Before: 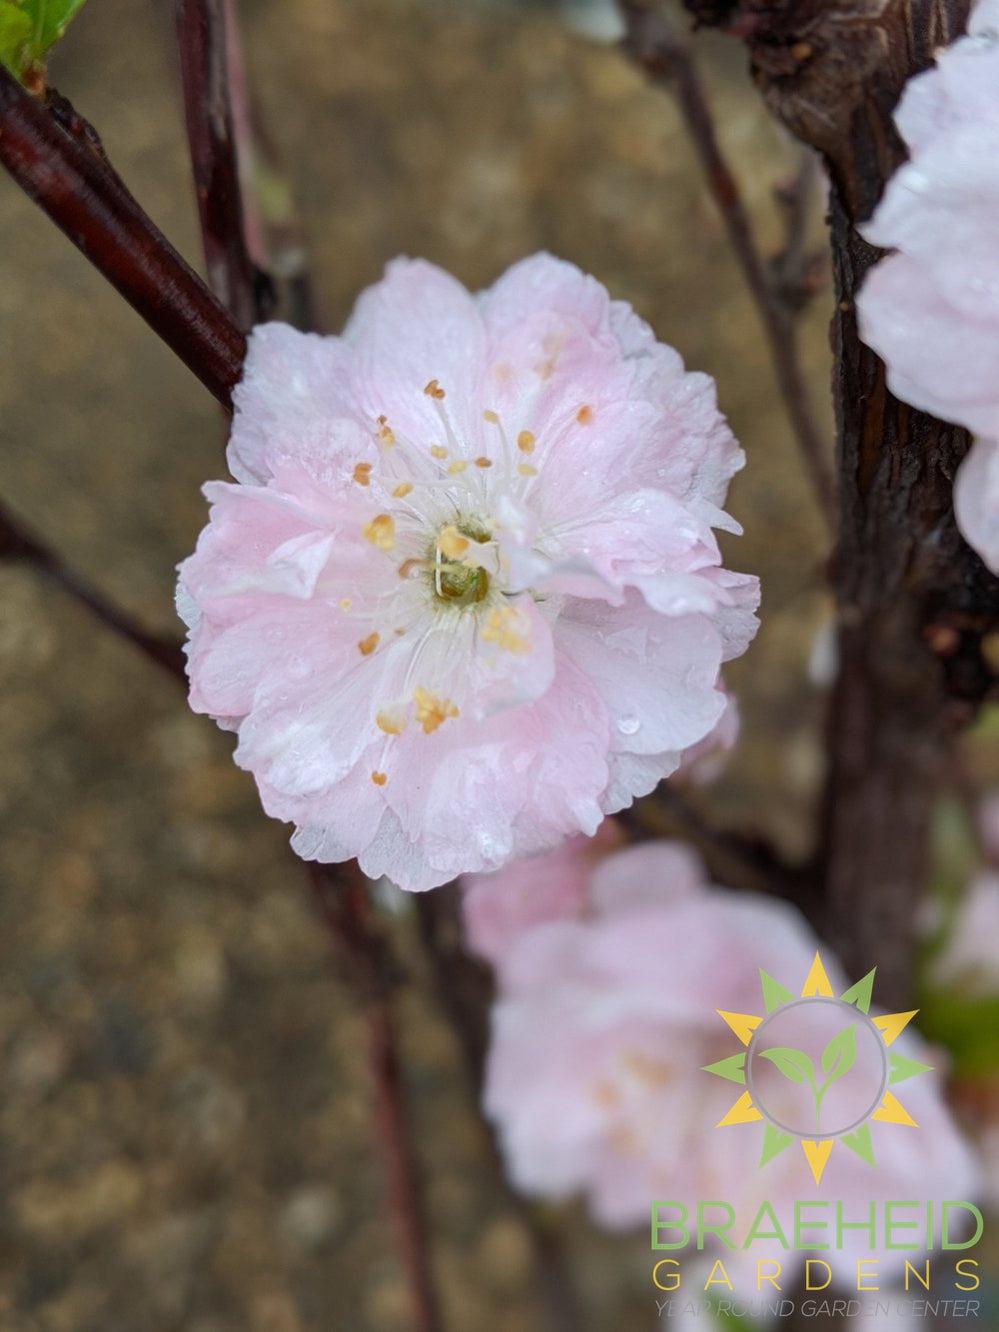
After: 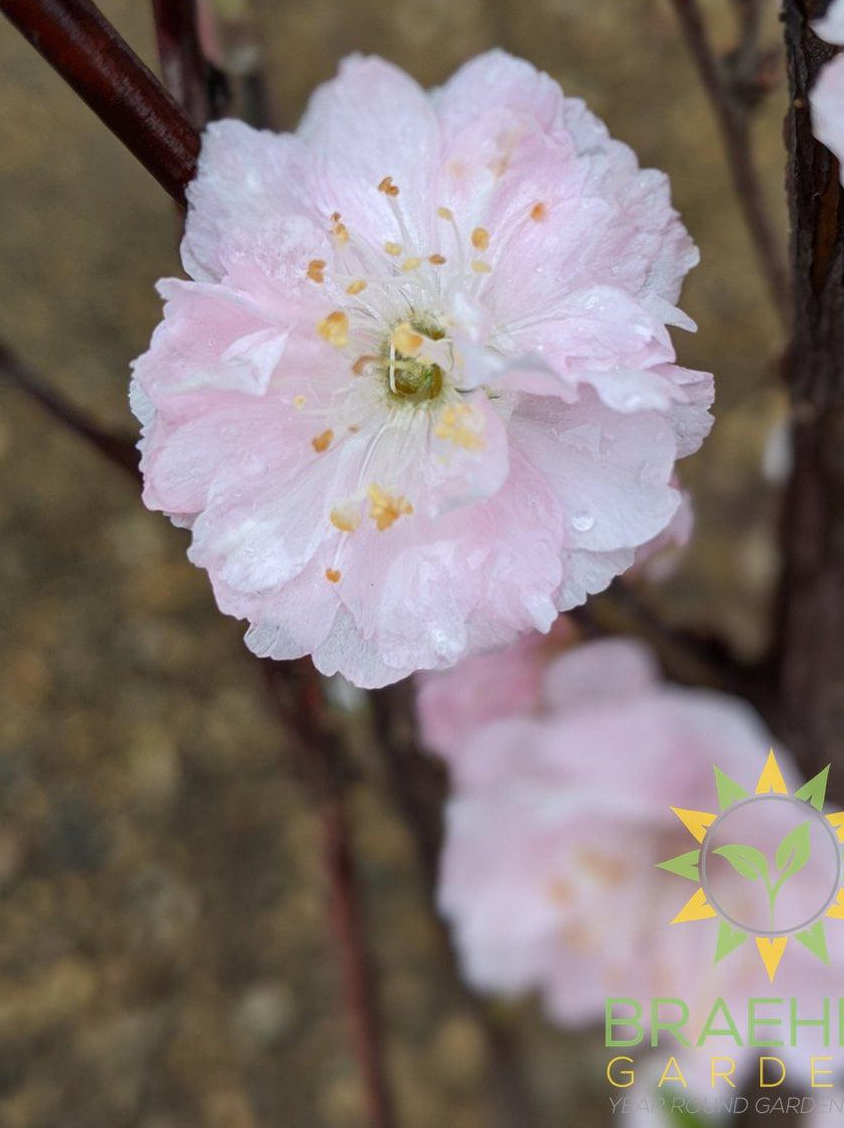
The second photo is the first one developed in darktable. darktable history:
crop and rotate: left 4.767%, top 15.267%, right 10.703%
